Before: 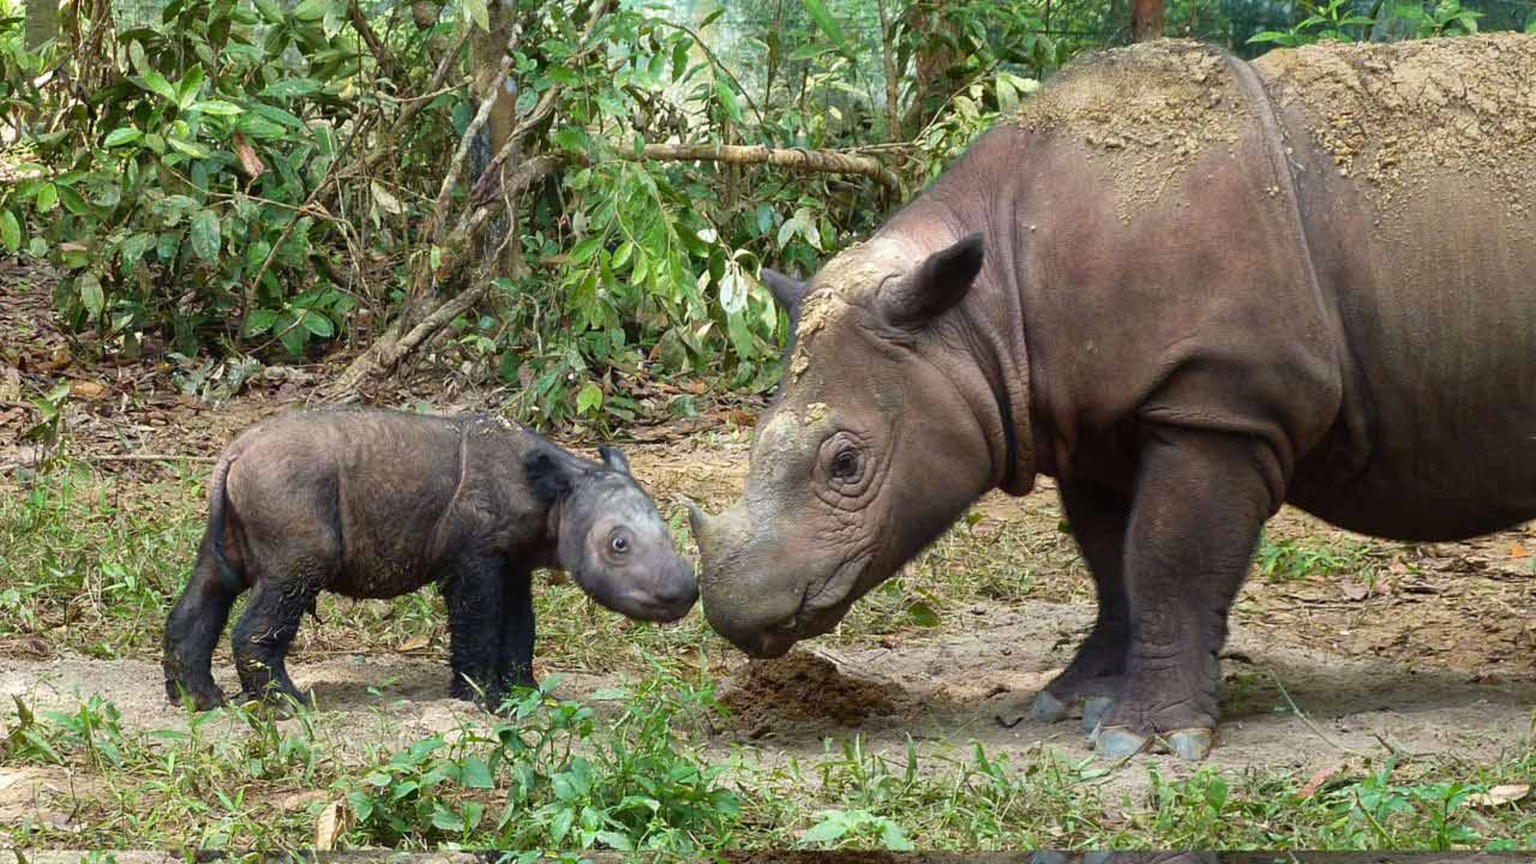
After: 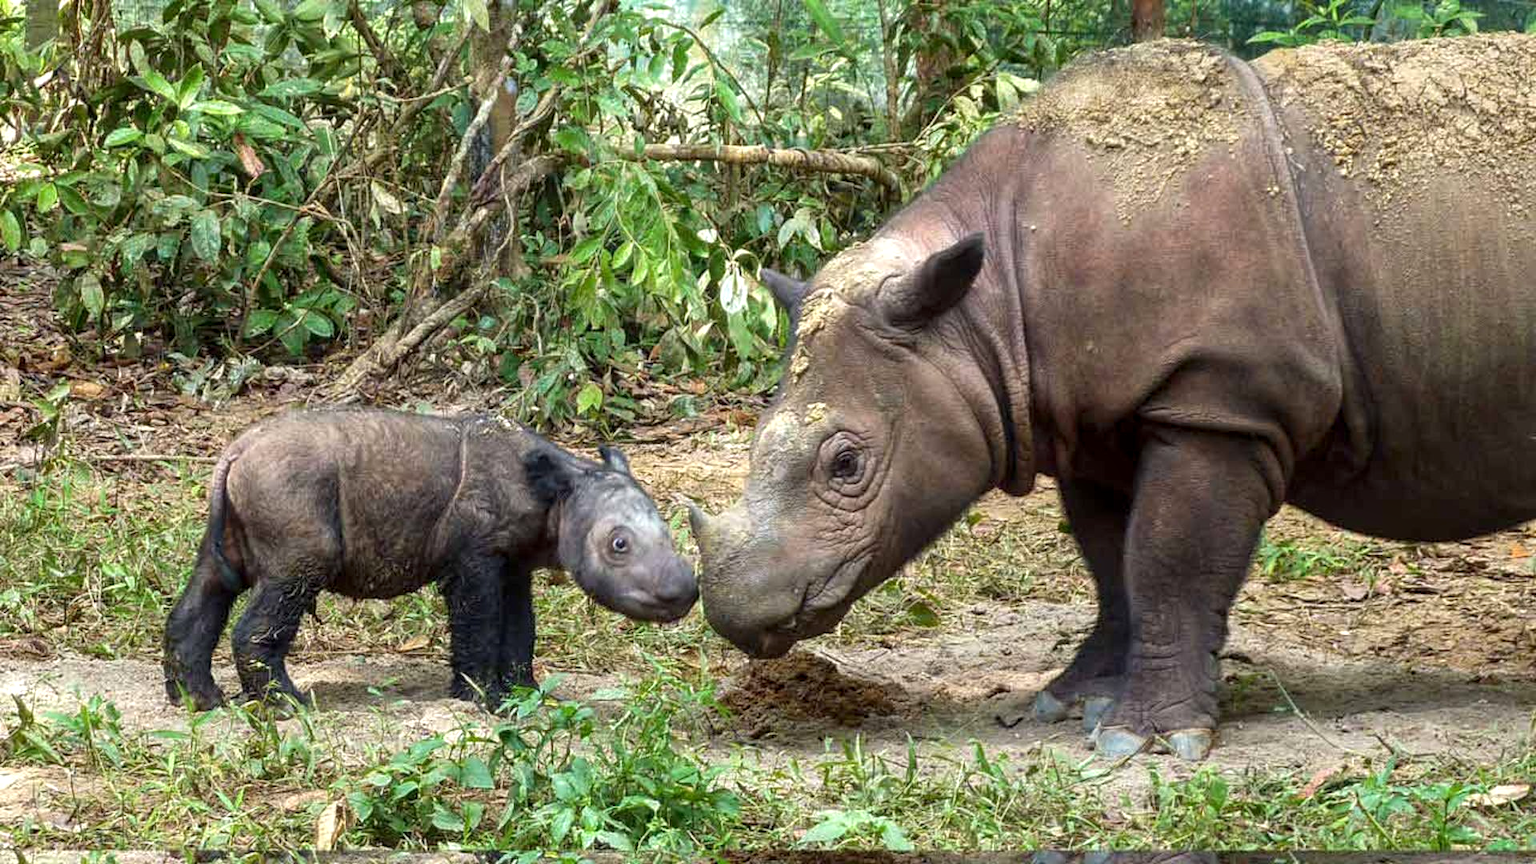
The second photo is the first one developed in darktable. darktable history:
local contrast: on, module defaults
exposure: exposure 0.236 EV, compensate highlight preservation false
